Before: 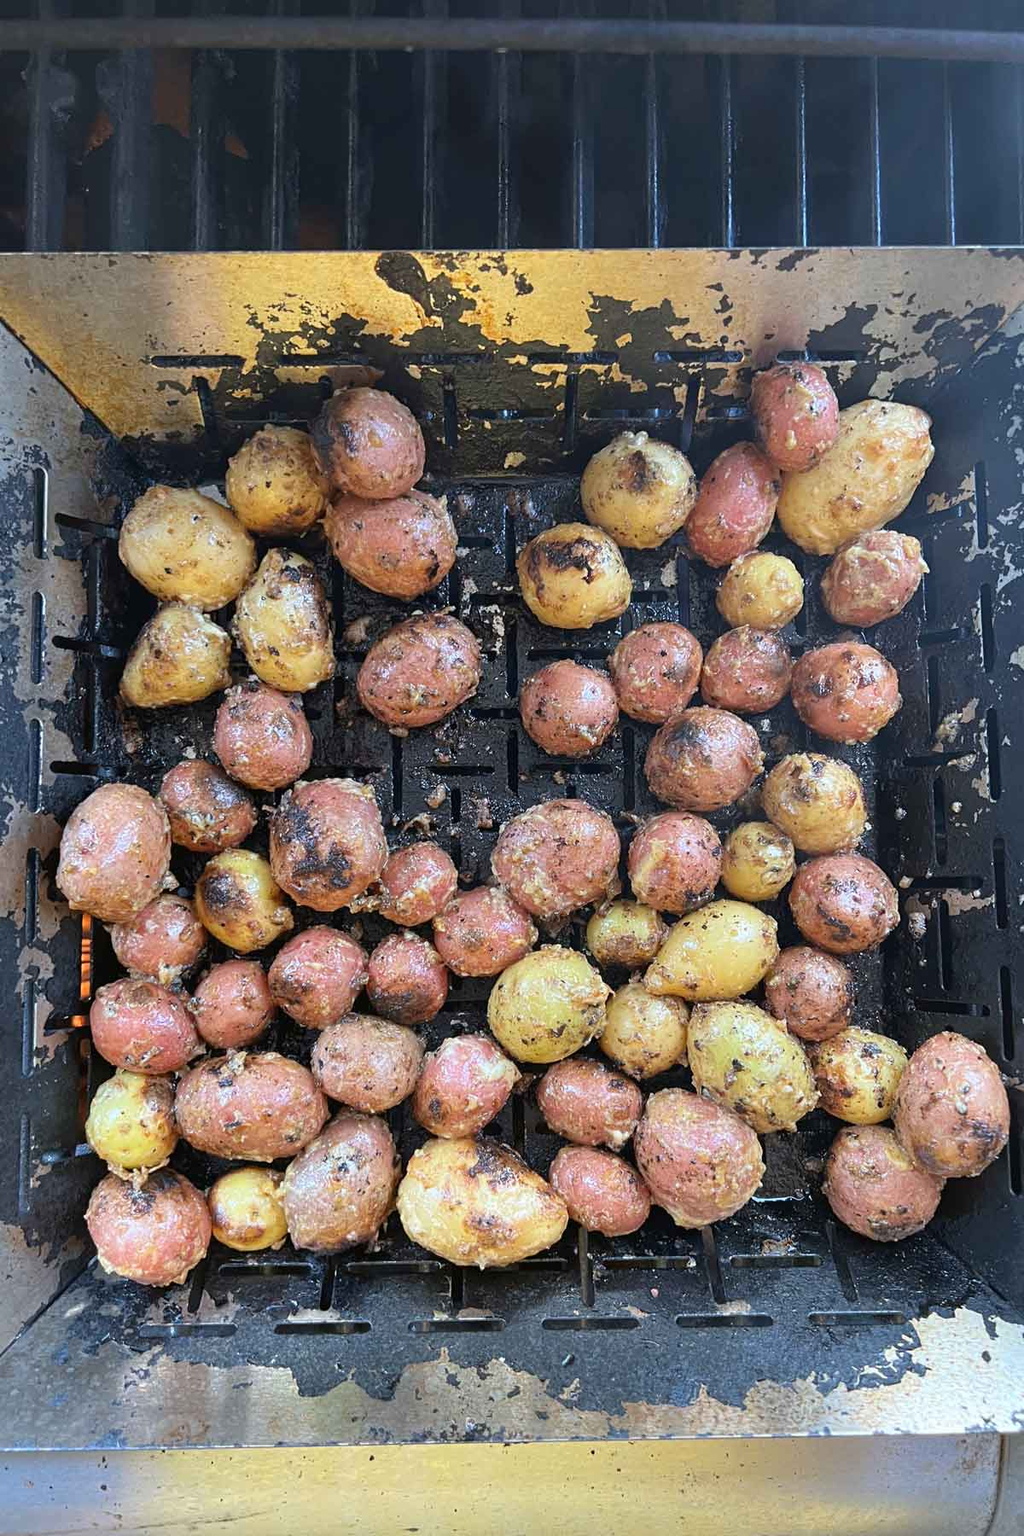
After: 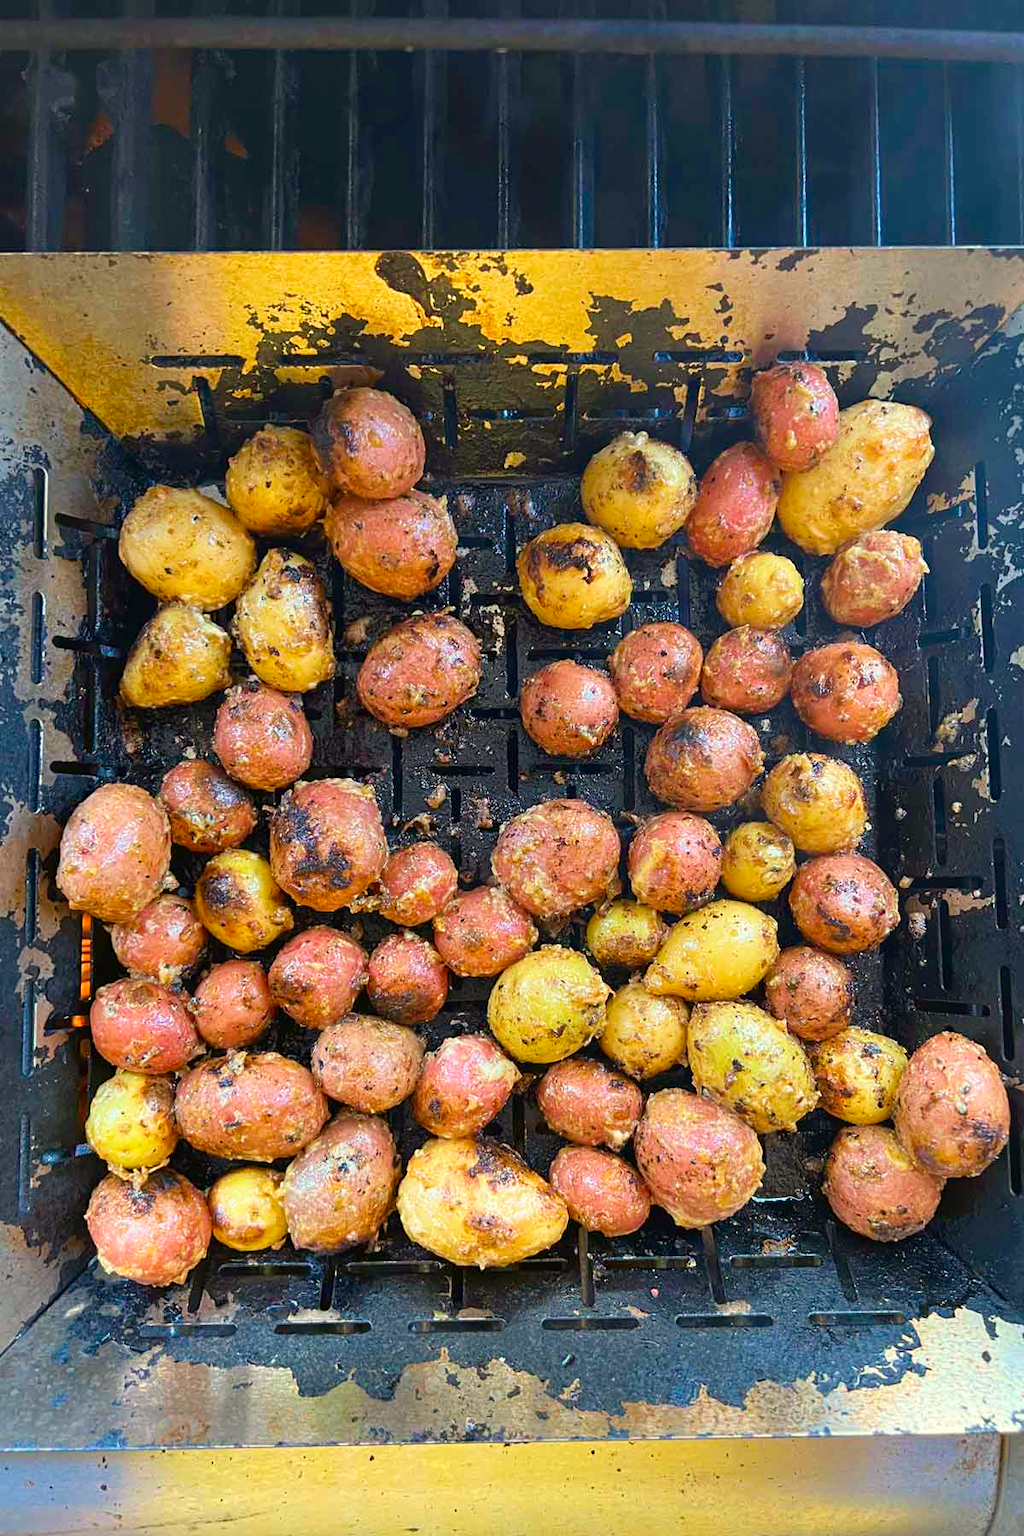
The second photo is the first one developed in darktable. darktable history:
velvia: strength 51%, mid-tones bias 0.51
white balance: red 1.045, blue 0.932
